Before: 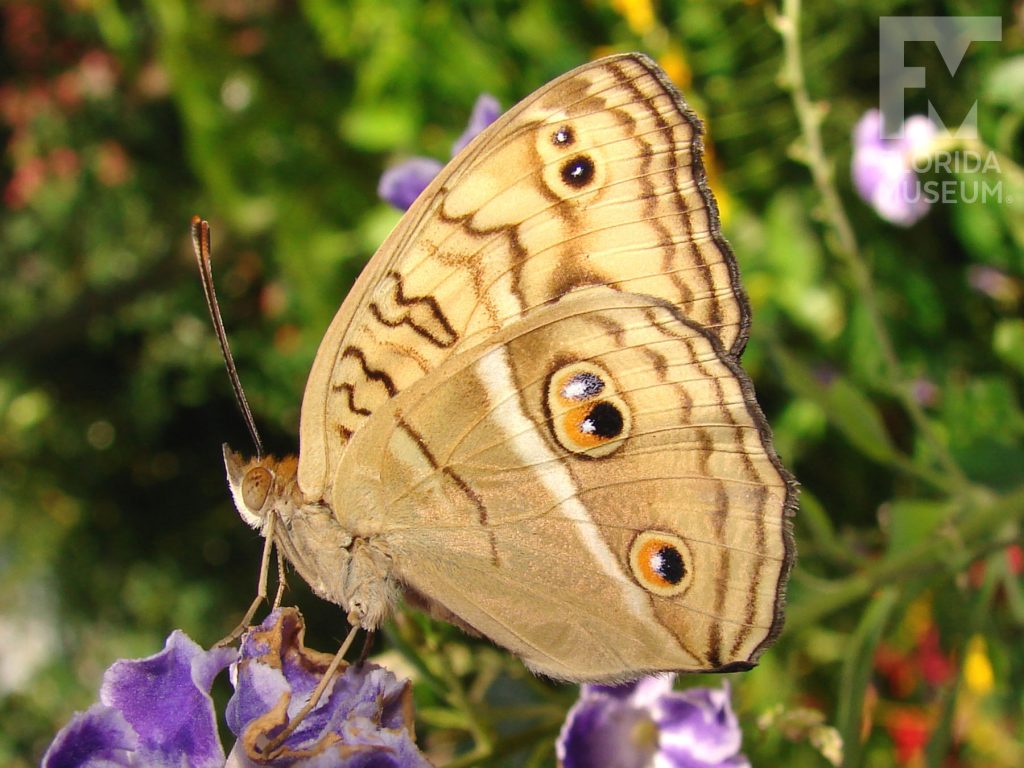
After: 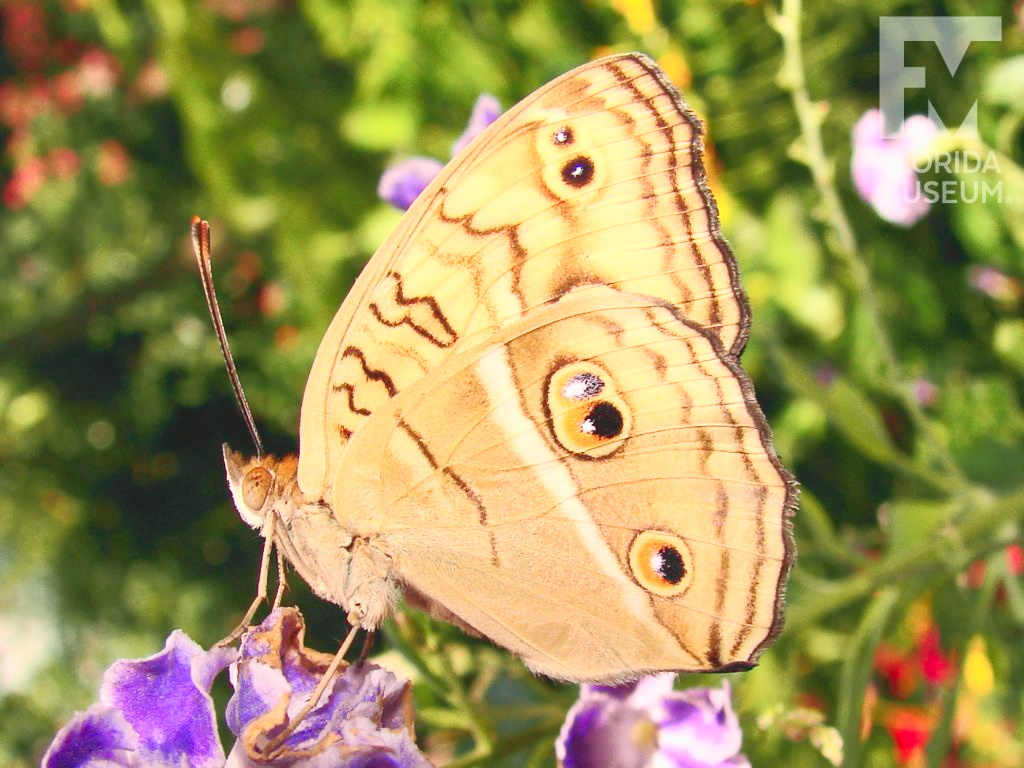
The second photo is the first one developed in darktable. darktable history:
tone curve: curves: ch0 [(0, 0.026) (0.172, 0.194) (0.398, 0.437) (0.469, 0.544) (0.612, 0.741) (0.845, 0.926) (1, 0.968)]; ch1 [(0, 0) (0.437, 0.453) (0.472, 0.467) (0.502, 0.502) (0.531, 0.546) (0.574, 0.583) (0.617, 0.64) (0.699, 0.749) (0.859, 0.919) (1, 1)]; ch2 [(0, 0) (0.33, 0.301) (0.421, 0.443) (0.476, 0.502) (0.511, 0.504) (0.553, 0.553) (0.595, 0.586) (0.664, 0.664) (1, 1)], color space Lab, independent channels, preserve colors none
levels: levels [0, 0.43, 0.984]
